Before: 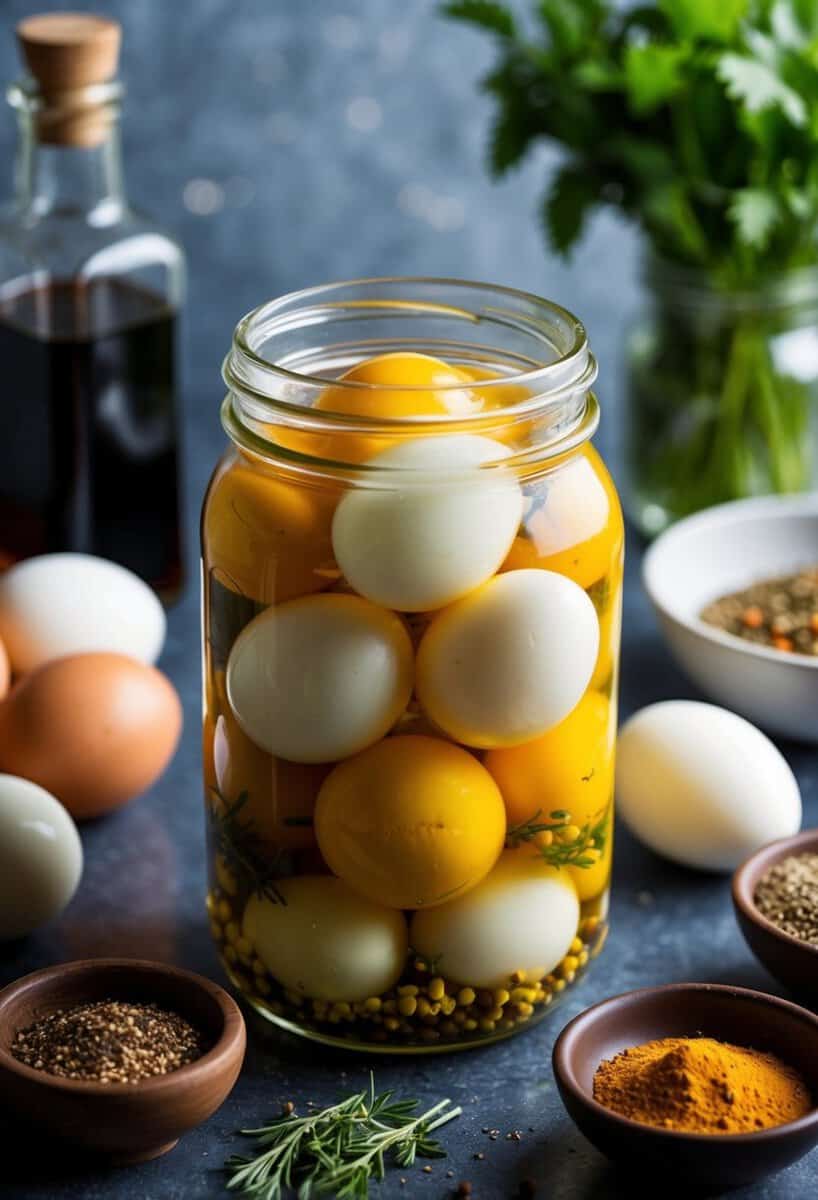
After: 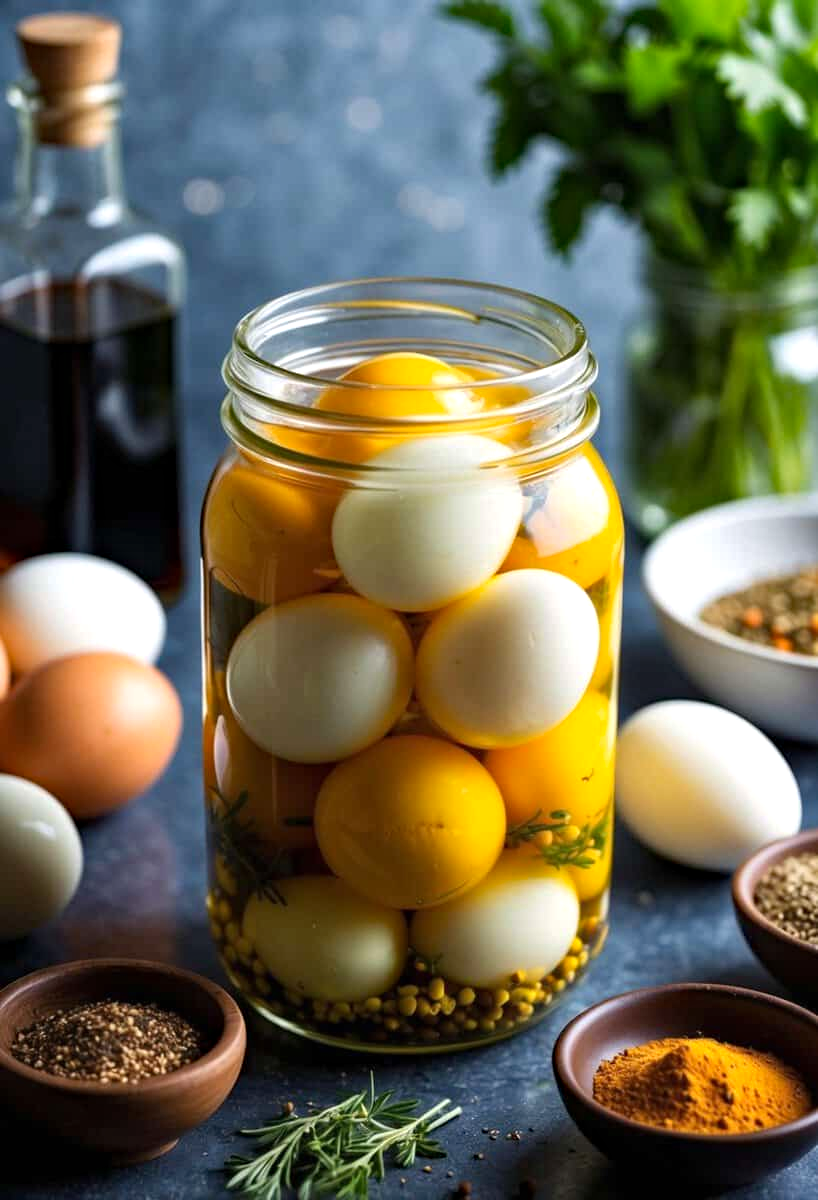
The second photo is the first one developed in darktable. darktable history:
haze removal: compatibility mode true, adaptive false
exposure: black level correction 0, exposure 0.301 EV, compensate highlight preservation false
